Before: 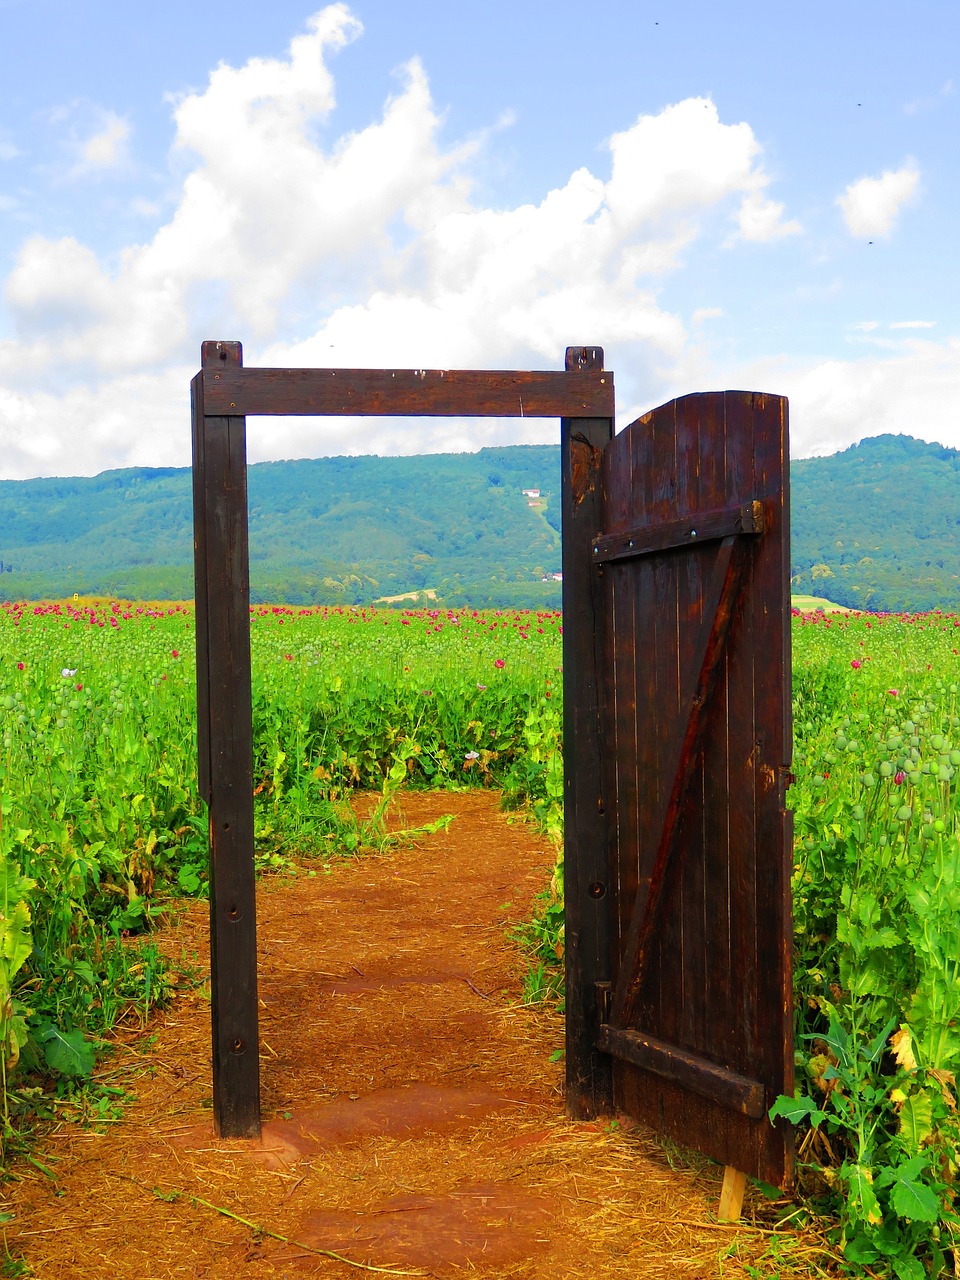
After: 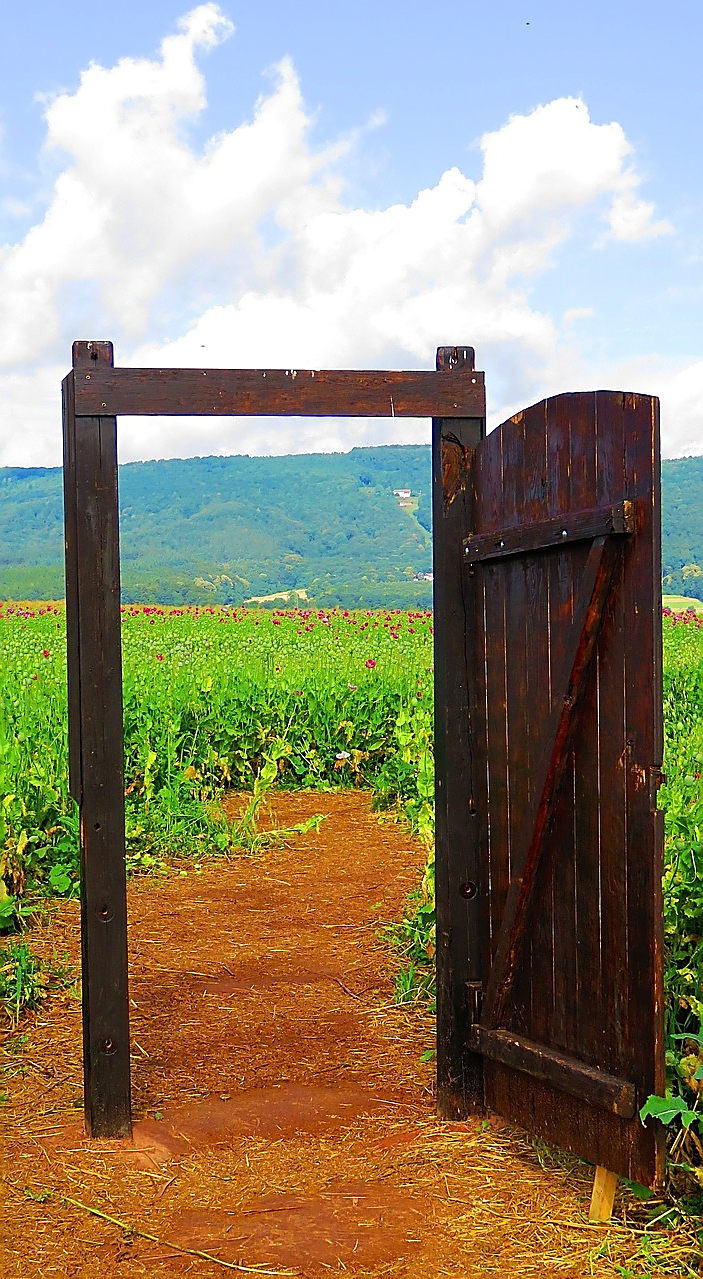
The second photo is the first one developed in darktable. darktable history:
sharpen: radius 1.4, amount 1.25, threshold 0.7
crop: left 13.443%, right 13.31%
